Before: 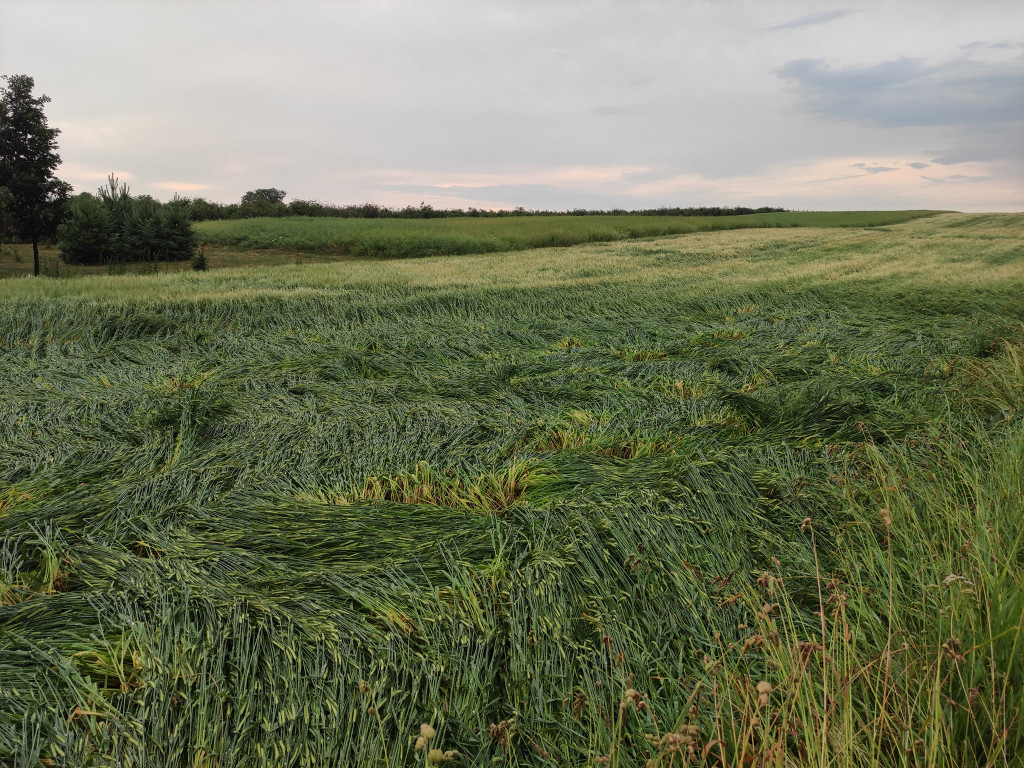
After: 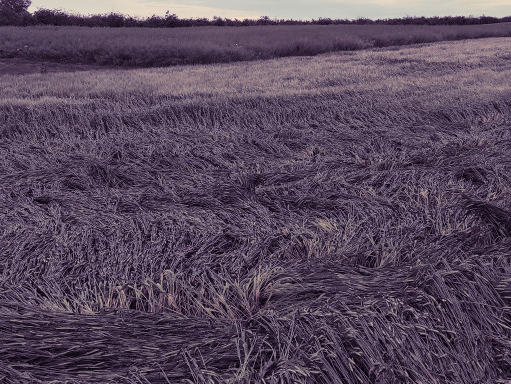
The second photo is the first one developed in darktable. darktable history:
crop: left 25%, top 25%, right 25%, bottom 25%
color correction: highlights a* -0.137, highlights b* 0.137
split-toning: shadows › hue 266.4°, shadows › saturation 0.4, highlights › hue 61.2°, highlights › saturation 0.3, compress 0%
